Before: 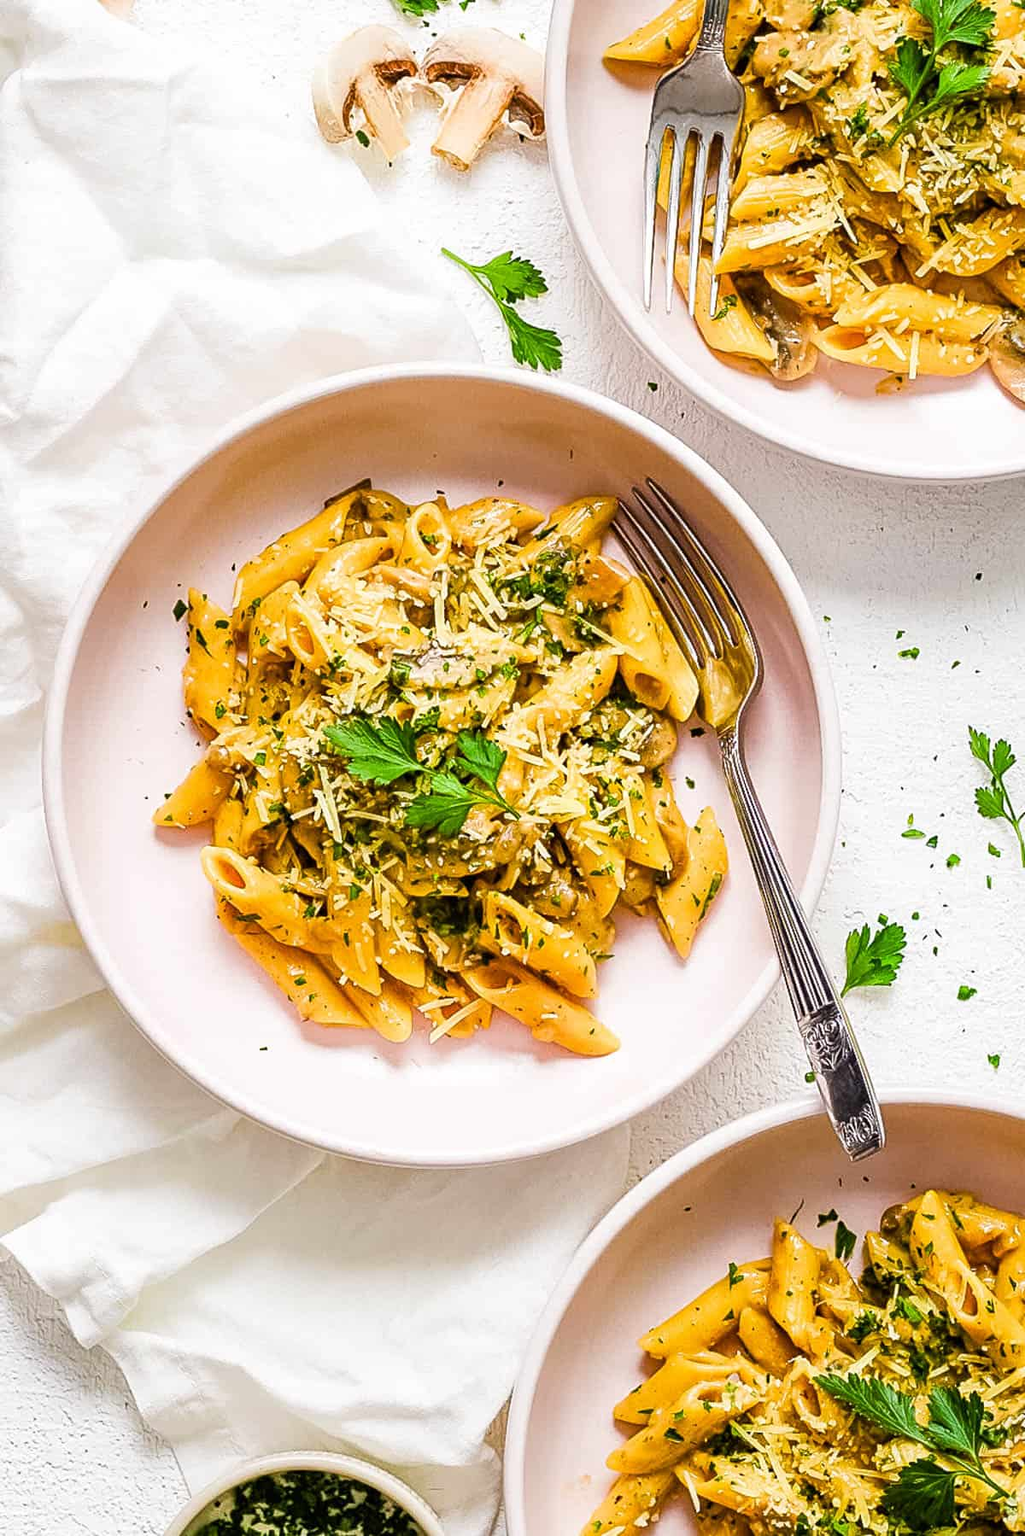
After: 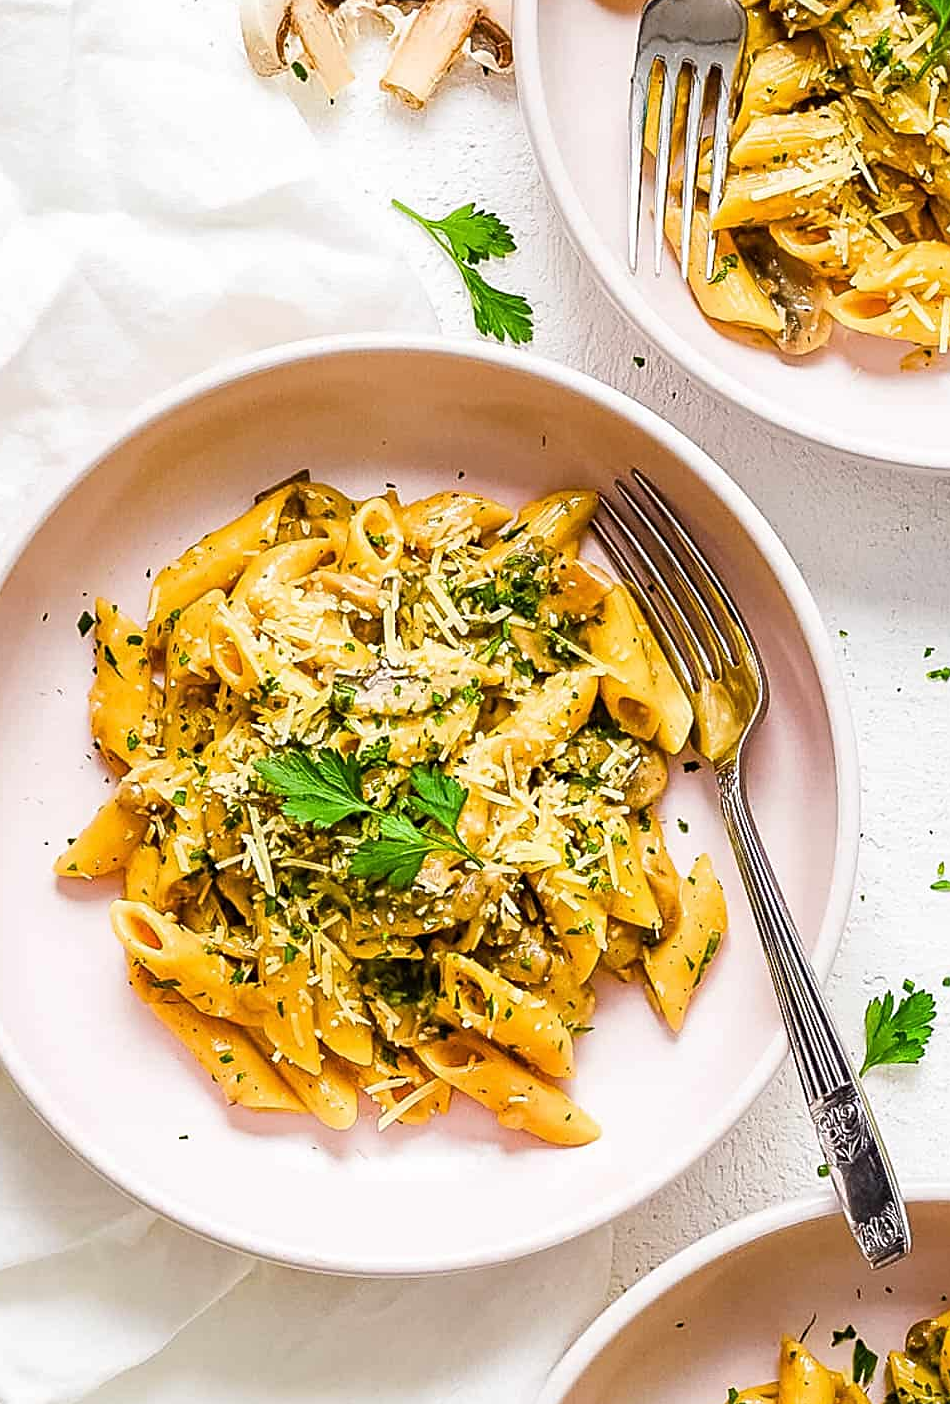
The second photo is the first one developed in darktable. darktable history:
crop and rotate: left 10.463%, top 5.091%, right 10.328%, bottom 16.842%
sharpen: radius 1.827, amount 0.4, threshold 1.648
